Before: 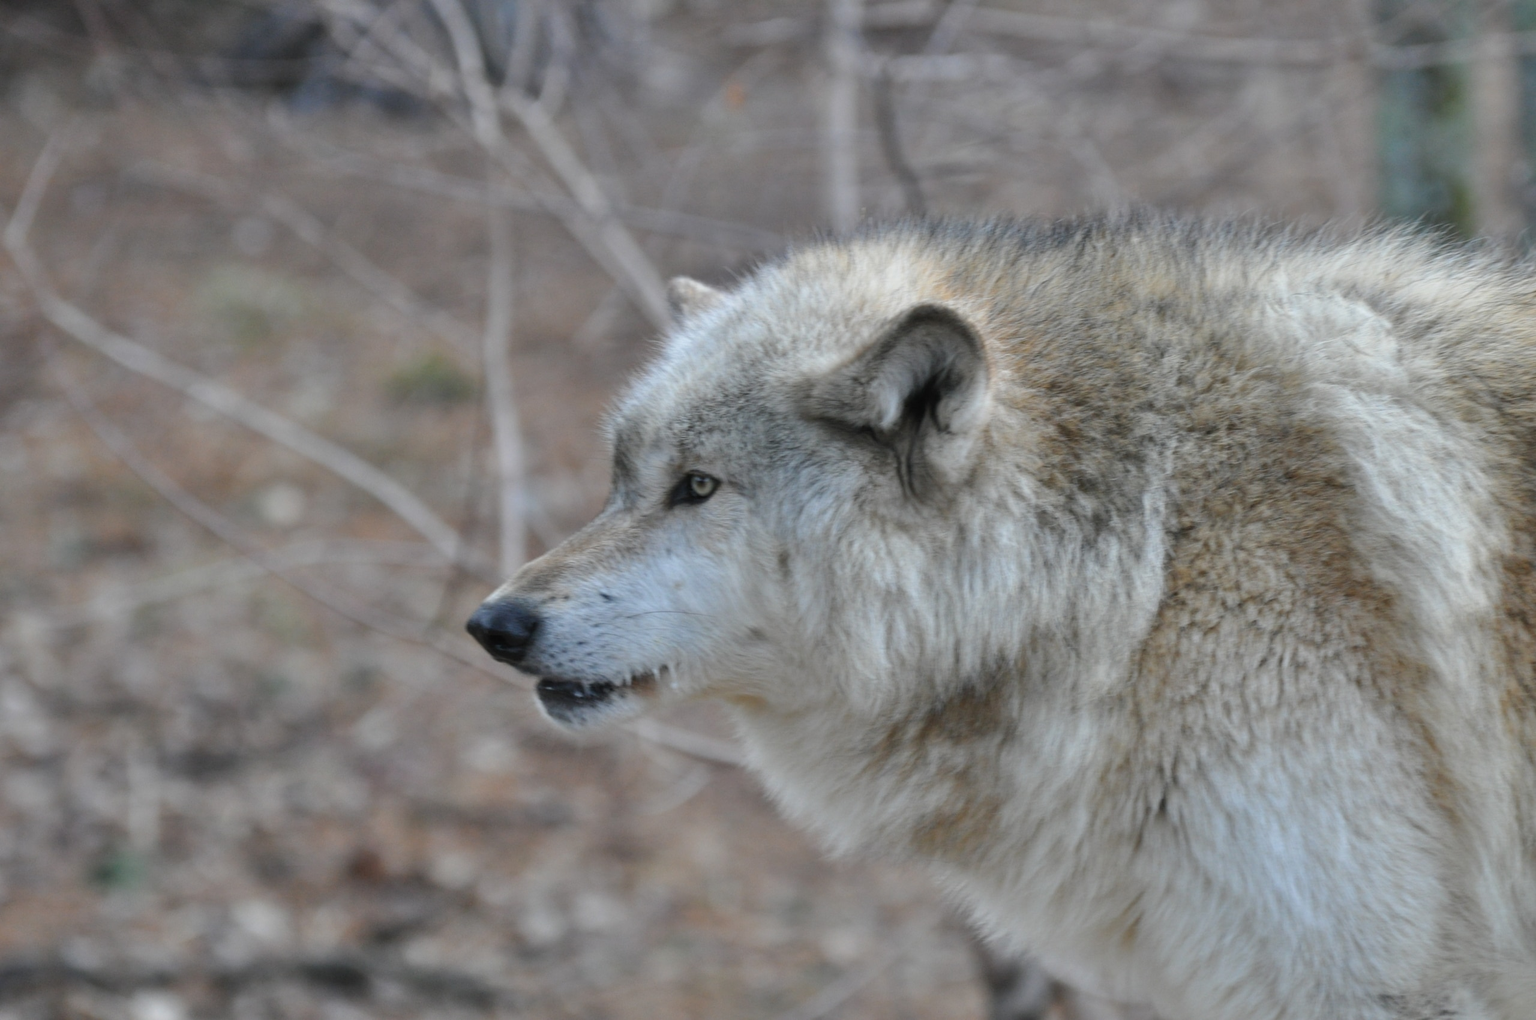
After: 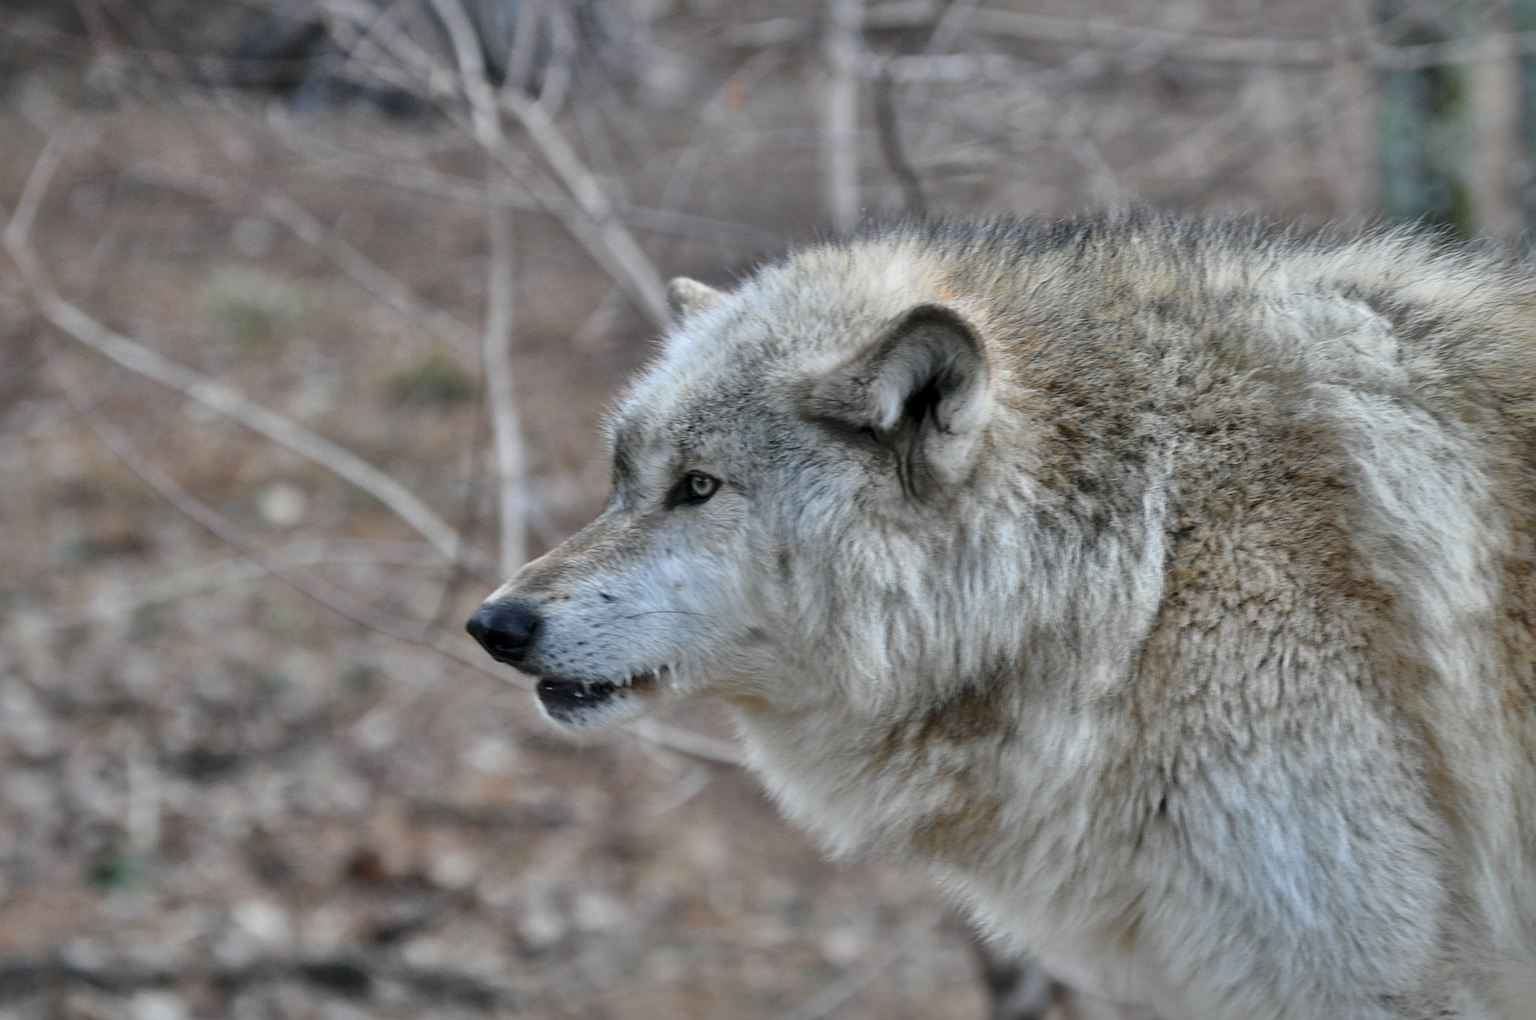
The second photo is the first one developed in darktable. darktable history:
shadows and highlights: shadows 38.43, highlights -74.54
sharpen: on, module defaults
bloom: size 5%, threshold 95%, strength 15%
local contrast: mode bilateral grid, contrast 25, coarseness 60, detail 151%, midtone range 0.2
